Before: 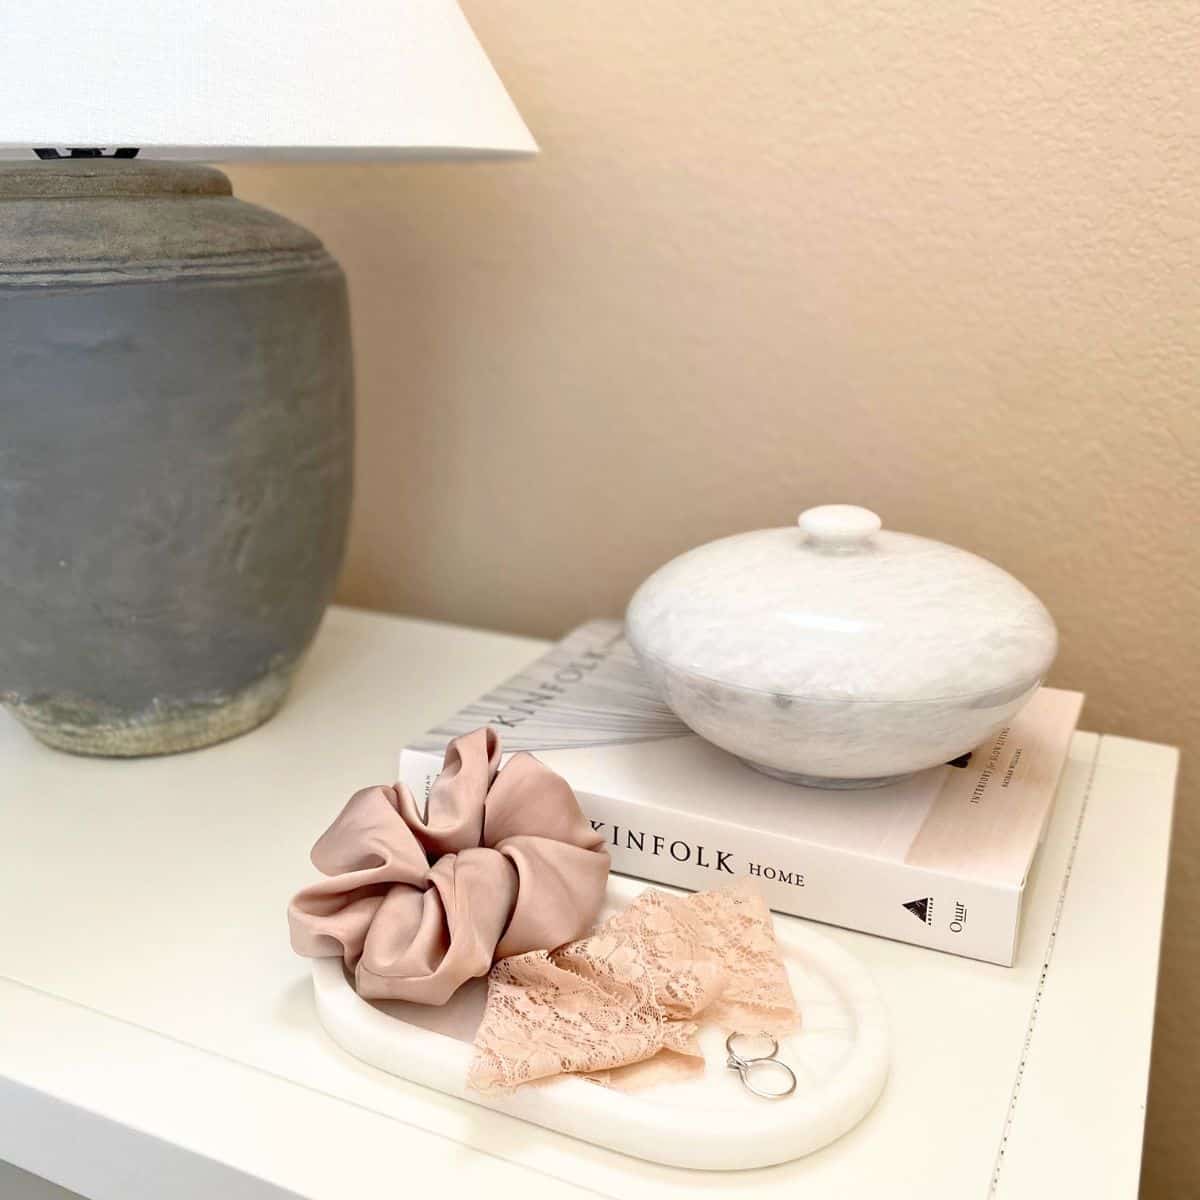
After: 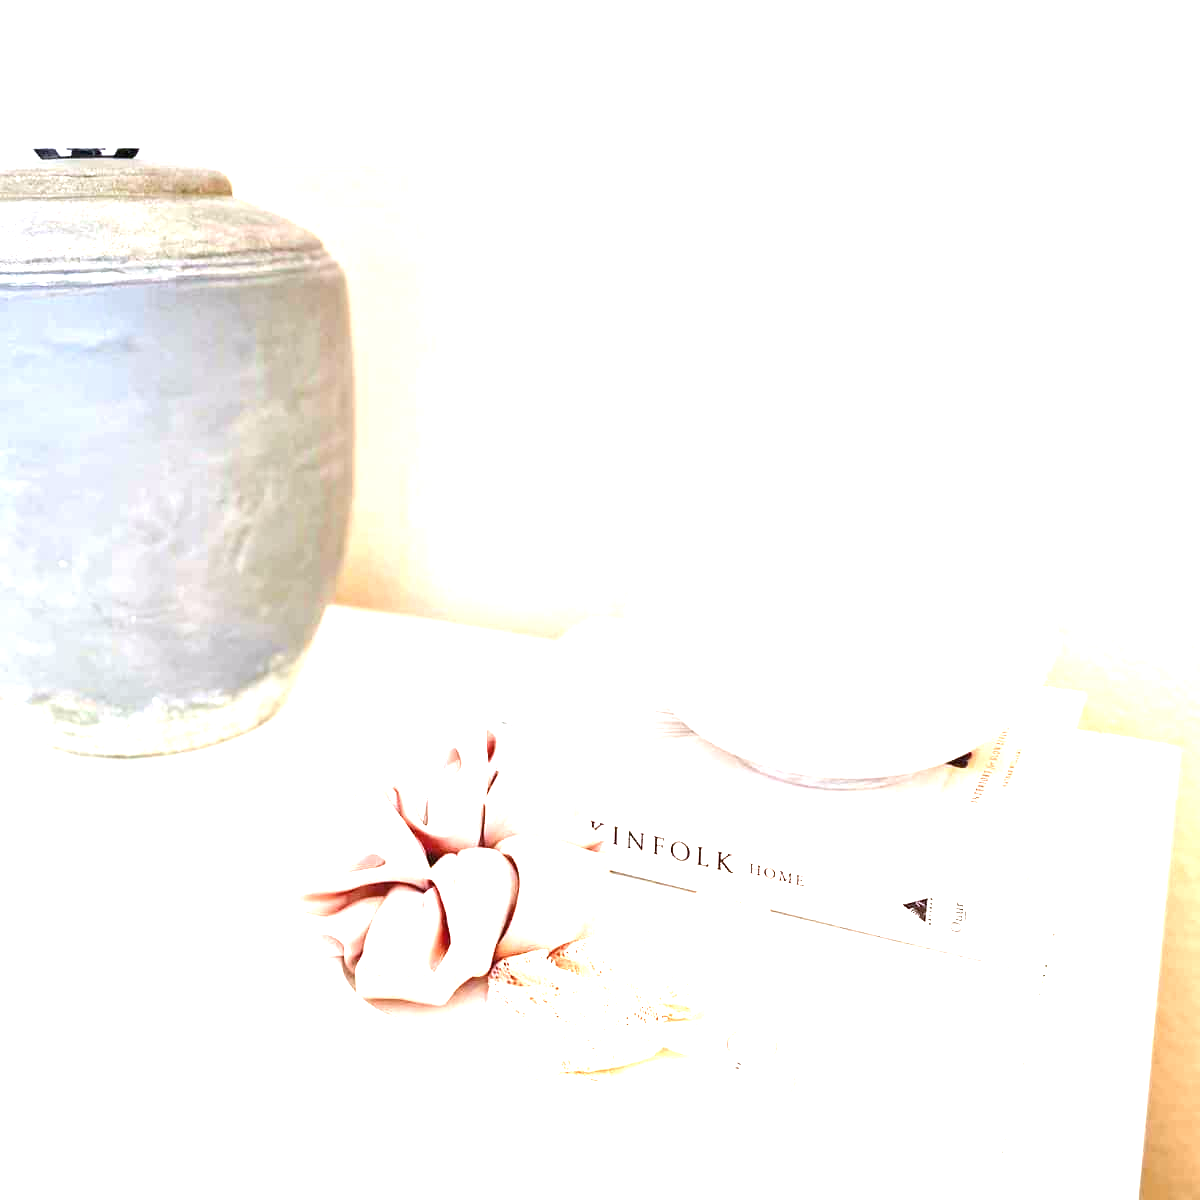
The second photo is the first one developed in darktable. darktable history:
exposure: black level correction 0, exposure 2.424 EV, compensate exposure bias true, compensate highlight preservation false
color calibration: illuminant as shot in camera, x 0.358, y 0.373, temperature 4628.91 K
